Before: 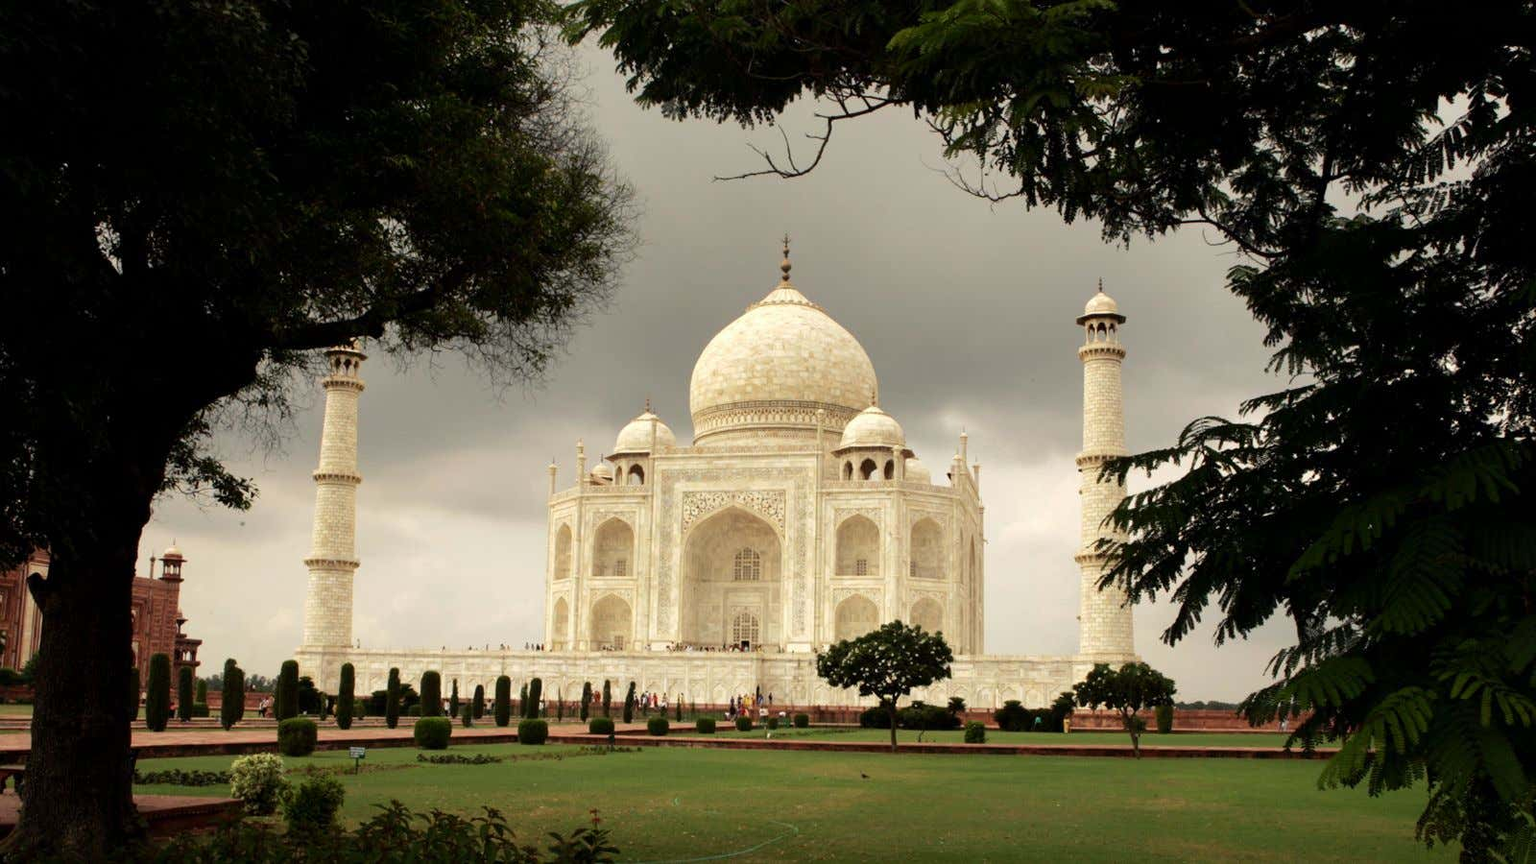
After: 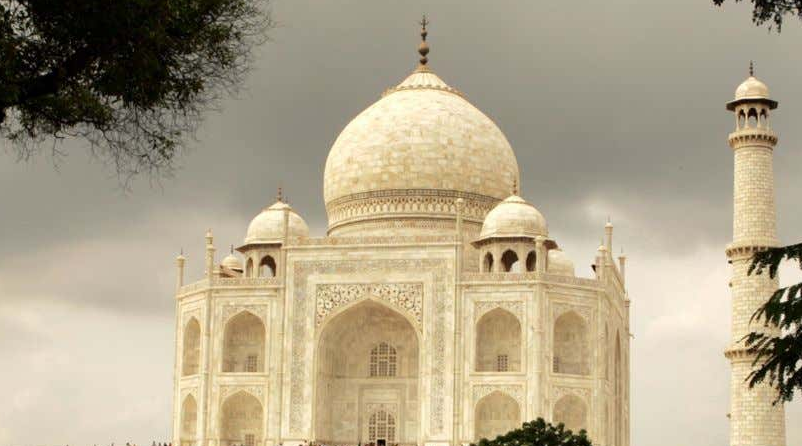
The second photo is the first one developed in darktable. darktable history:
crop: left 24.708%, top 25.335%, right 25.153%, bottom 25.016%
